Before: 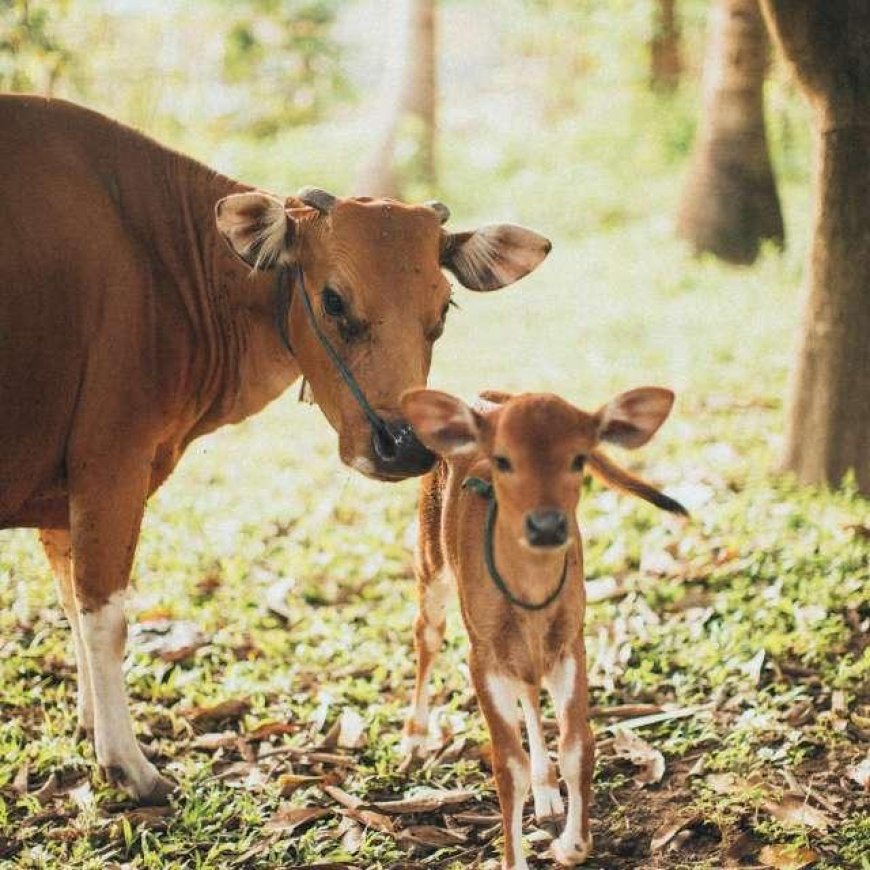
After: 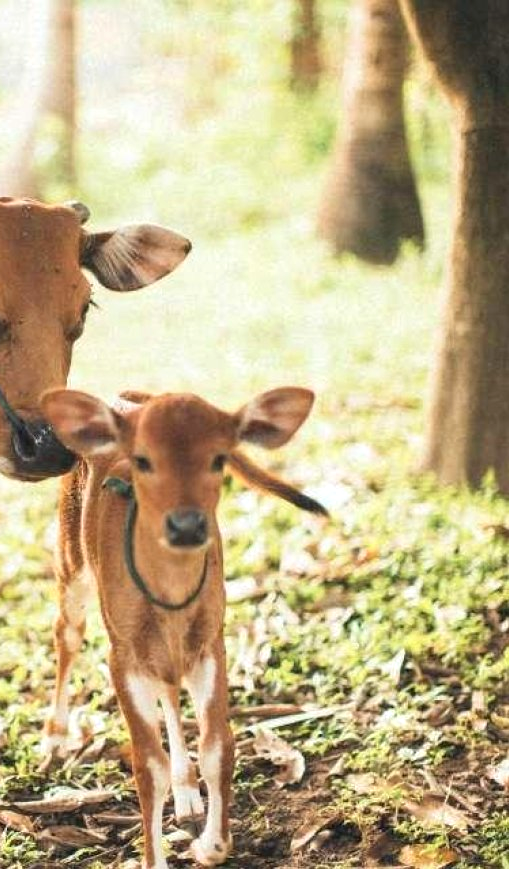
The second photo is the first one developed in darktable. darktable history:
exposure: exposure 0.3 EV, compensate highlight preservation false
crop: left 41.402%
